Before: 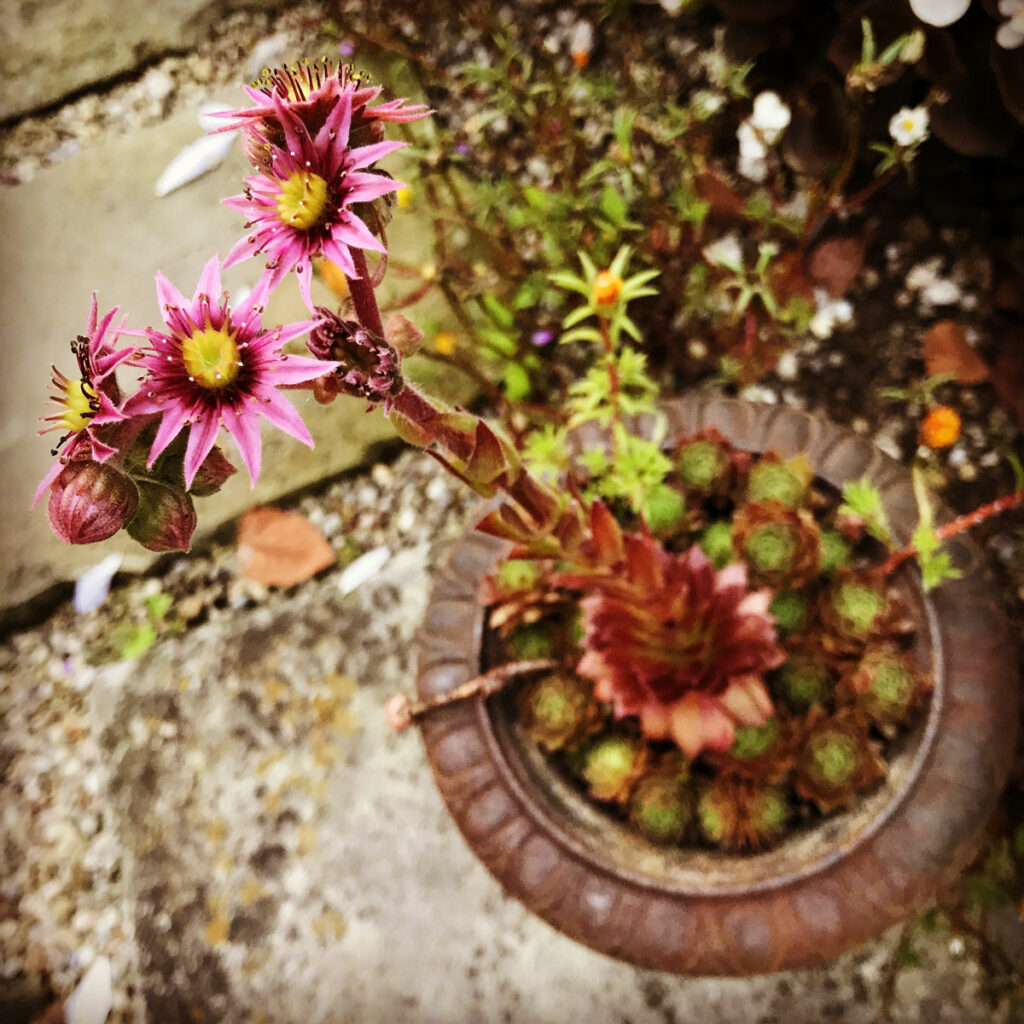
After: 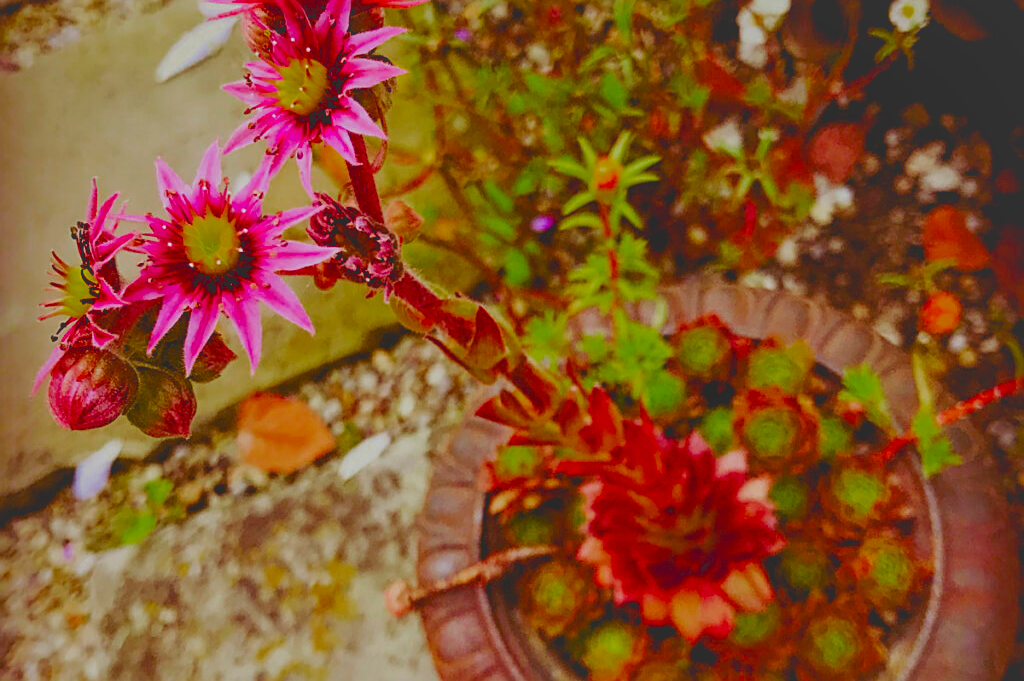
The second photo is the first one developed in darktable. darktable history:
exposure: compensate highlight preservation false
local contrast: highlights 102%, shadows 101%, detail 119%, midtone range 0.2
color balance rgb: shadows lift › luminance 0.603%, shadows lift › chroma 6.867%, shadows lift › hue 299.32°, global offset › luminance -0.499%, perceptual saturation grading › global saturation 19.525%, contrast -10.339%
contrast brightness saturation: contrast -0.297
sharpen: on, module defaults
color zones: curves: ch0 [(0, 0.425) (0.143, 0.422) (0.286, 0.42) (0.429, 0.419) (0.571, 0.419) (0.714, 0.42) (0.857, 0.422) (1, 0.425)]; ch1 [(0, 0.666) (0.143, 0.669) (0.286, 0.671) (0.429, 0.67) (0.571, 0.67) (0.714, 0.67) (0.857, 0.67) (1, 0.666)]
crop: top 11.147%, bottom 22.084%
shadows and highlights: on, module defaults
